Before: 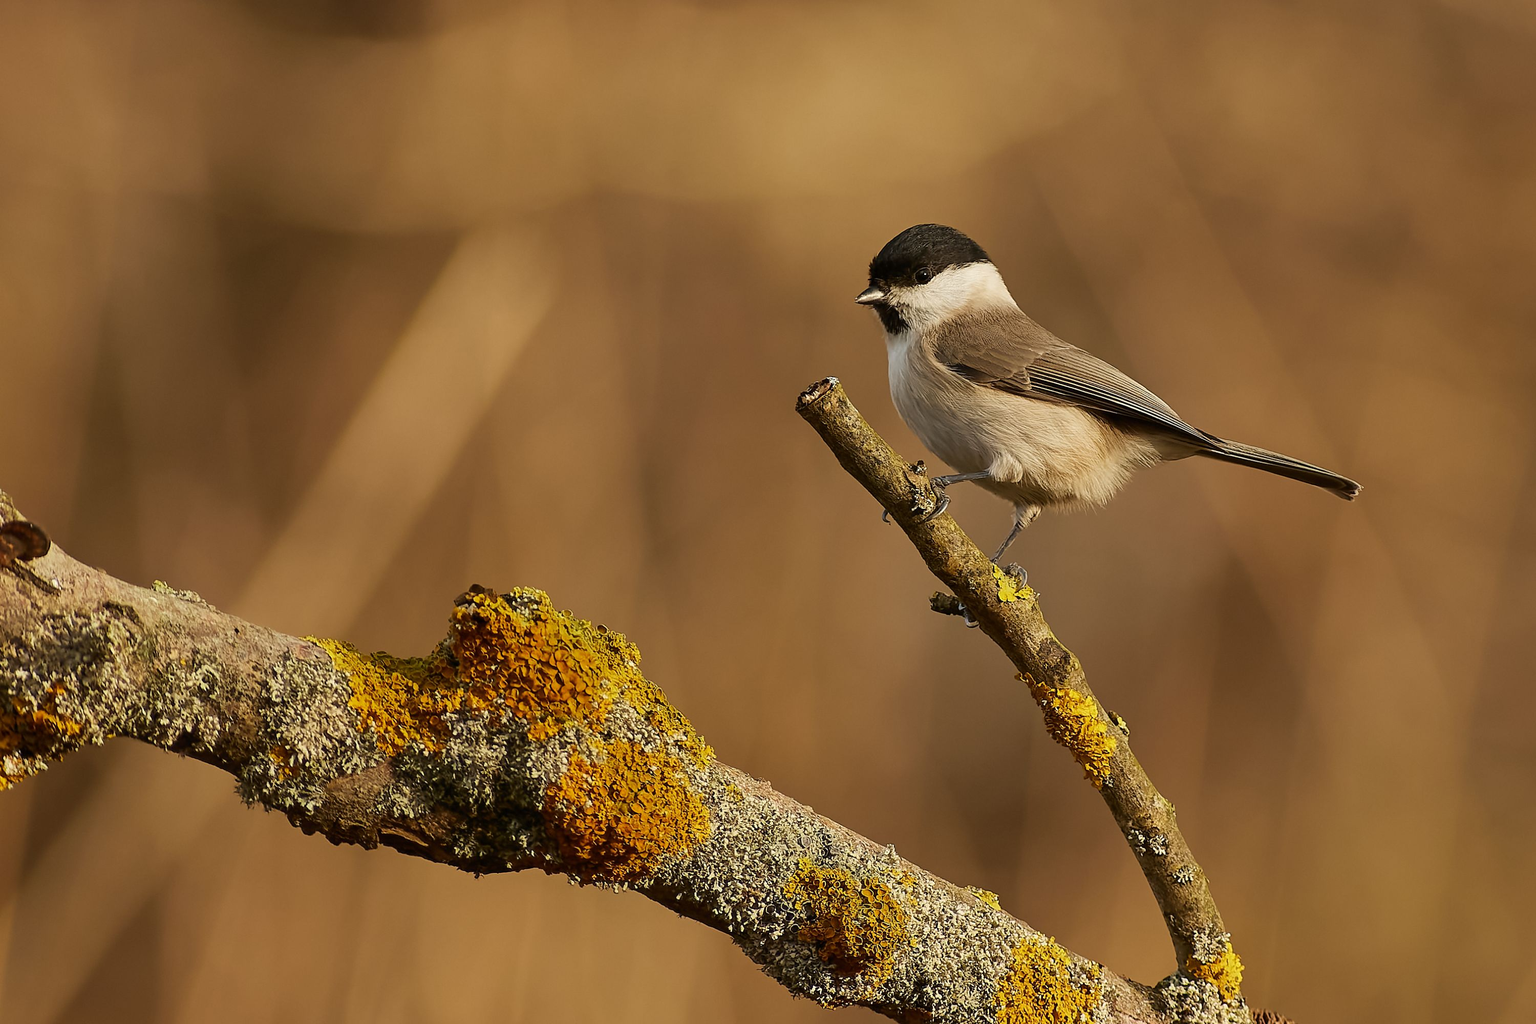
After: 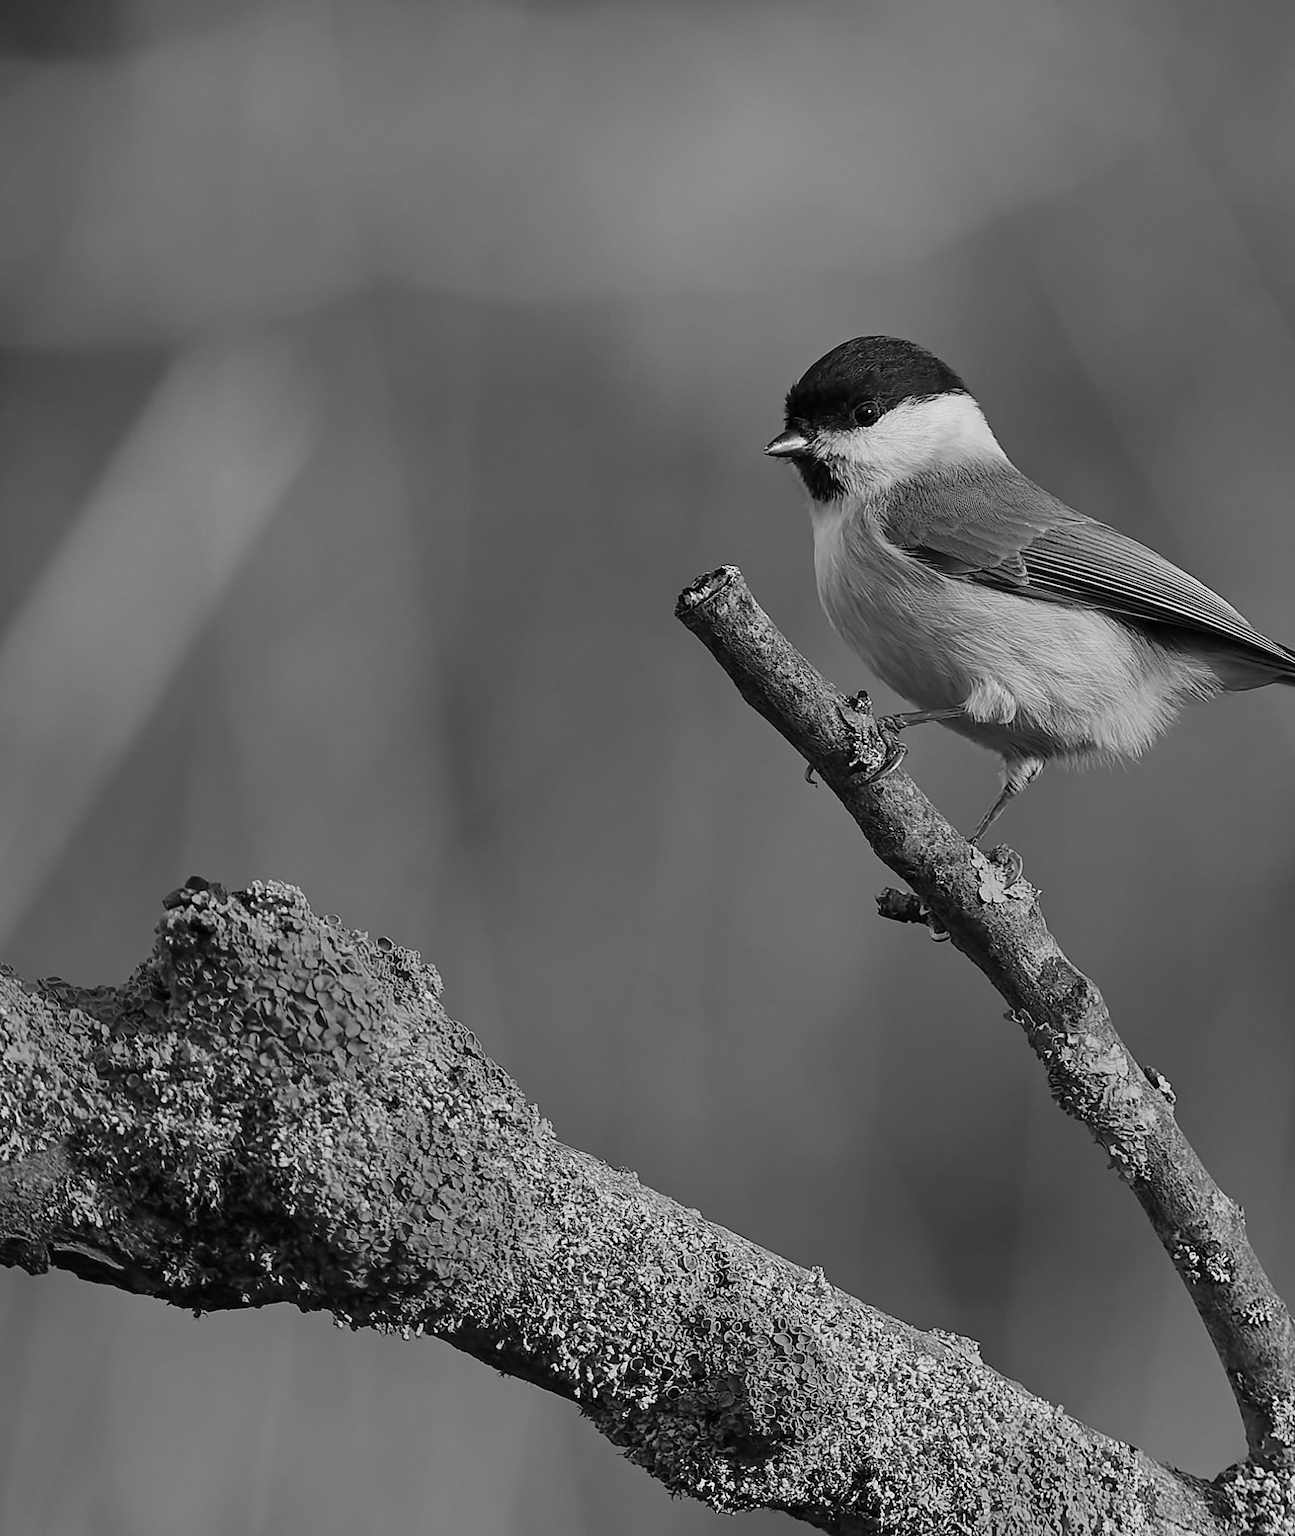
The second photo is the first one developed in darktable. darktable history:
crop and rotate: left 22.516%, right 21.234%
monochrome: a 14.95, b -89.96
